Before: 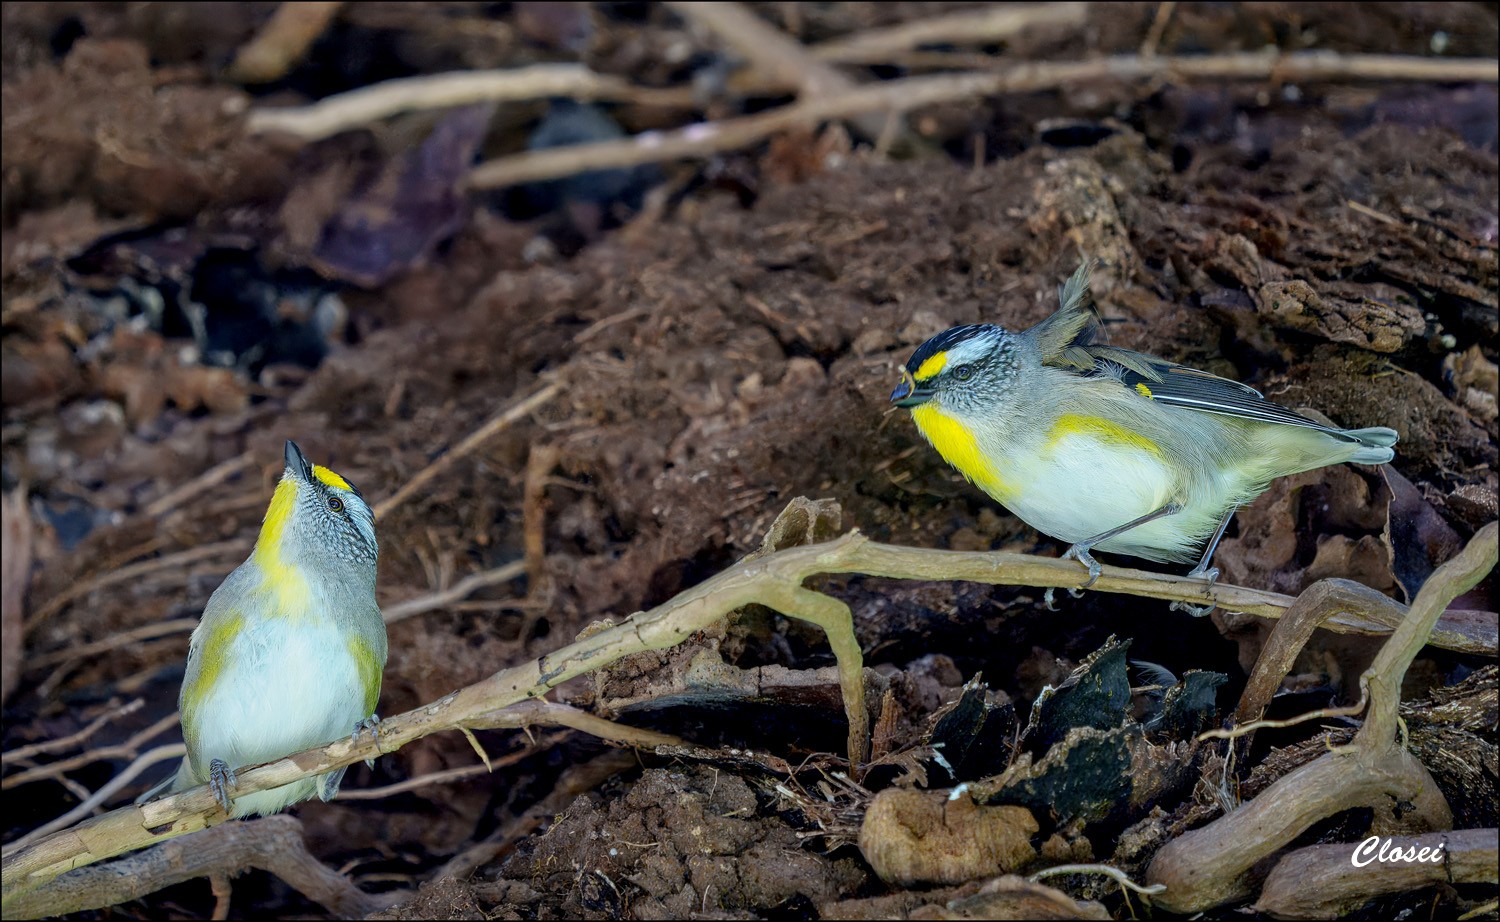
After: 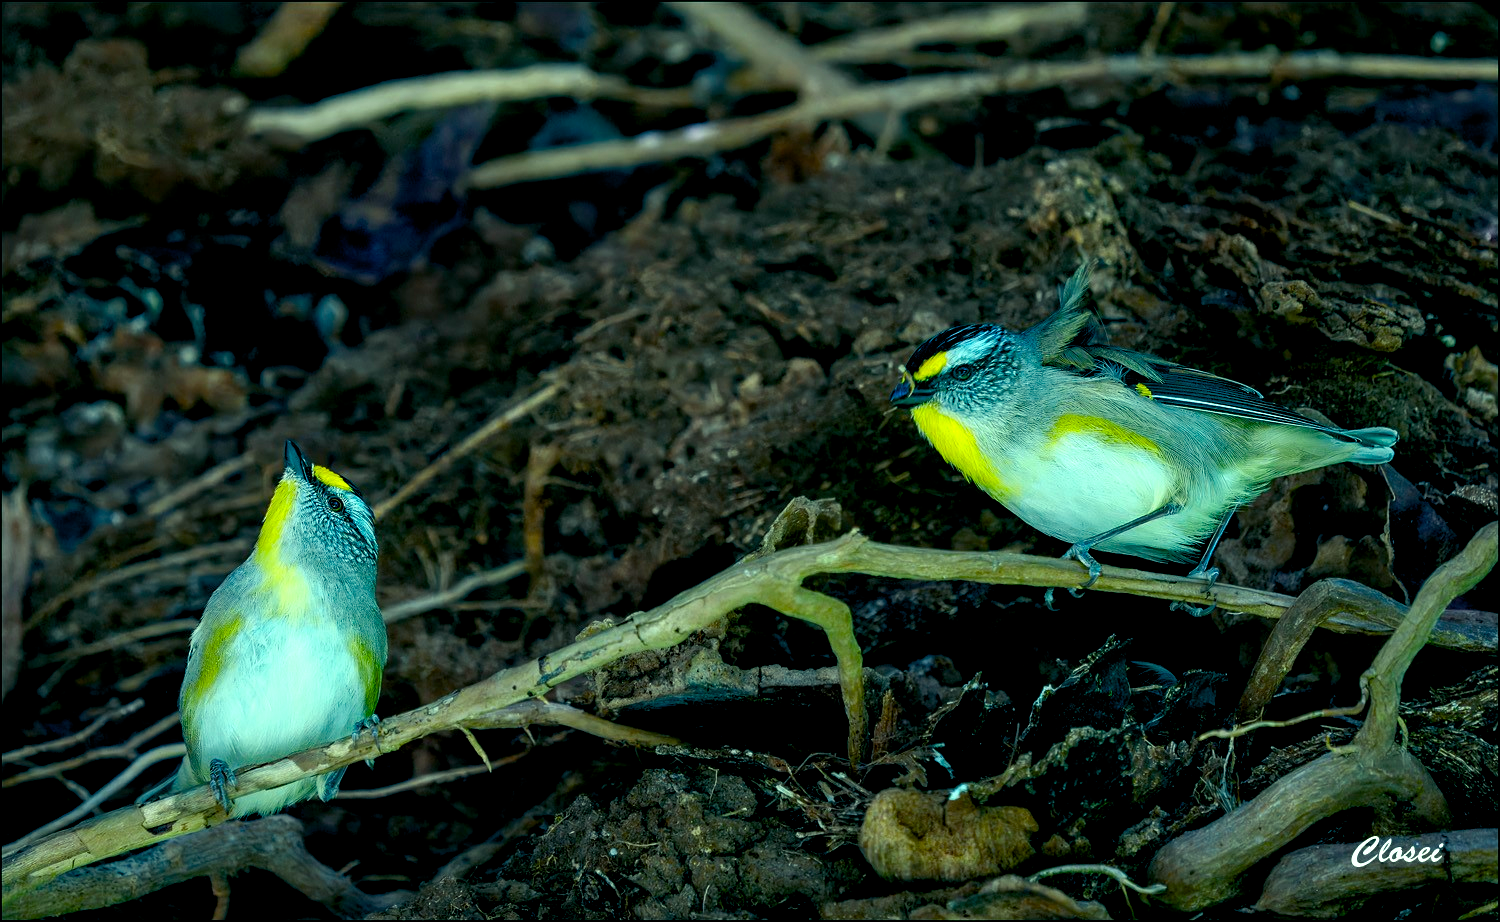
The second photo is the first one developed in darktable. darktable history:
color balance rgb: shadows lift › luminance -7.7%, shadows lift › chroma 2.13%, shadows lift › hue 165.27°, power › luminance -7.77%, power › chroma 1.1%, power › hue 215.88°, highlights gain › luminance 15.15%, highlights gain › chroma 7%, highlights gain › hue 125.57°, global offset › luminance -0.33%, global offset › chroma 0.11%, global offset › hue 165.27°, perceptual saturation grading › global saturation 24.42%, perceptual saturation grading › highlights -24.42%, perceptual saturation grading › mid-tones 24.42%, perceptual saturation grading › shadows 40%, perceptual brilliance grading › global brilliance -5%, perceptual brilliance grading › highlights 24.42%, perceptual brilliance grading › mid-tones 7%, perceptual brilliance grading › shadows -5%
exposure: black level correction 0.011, exposure -0.478 EV, compensate highlight preservation false
